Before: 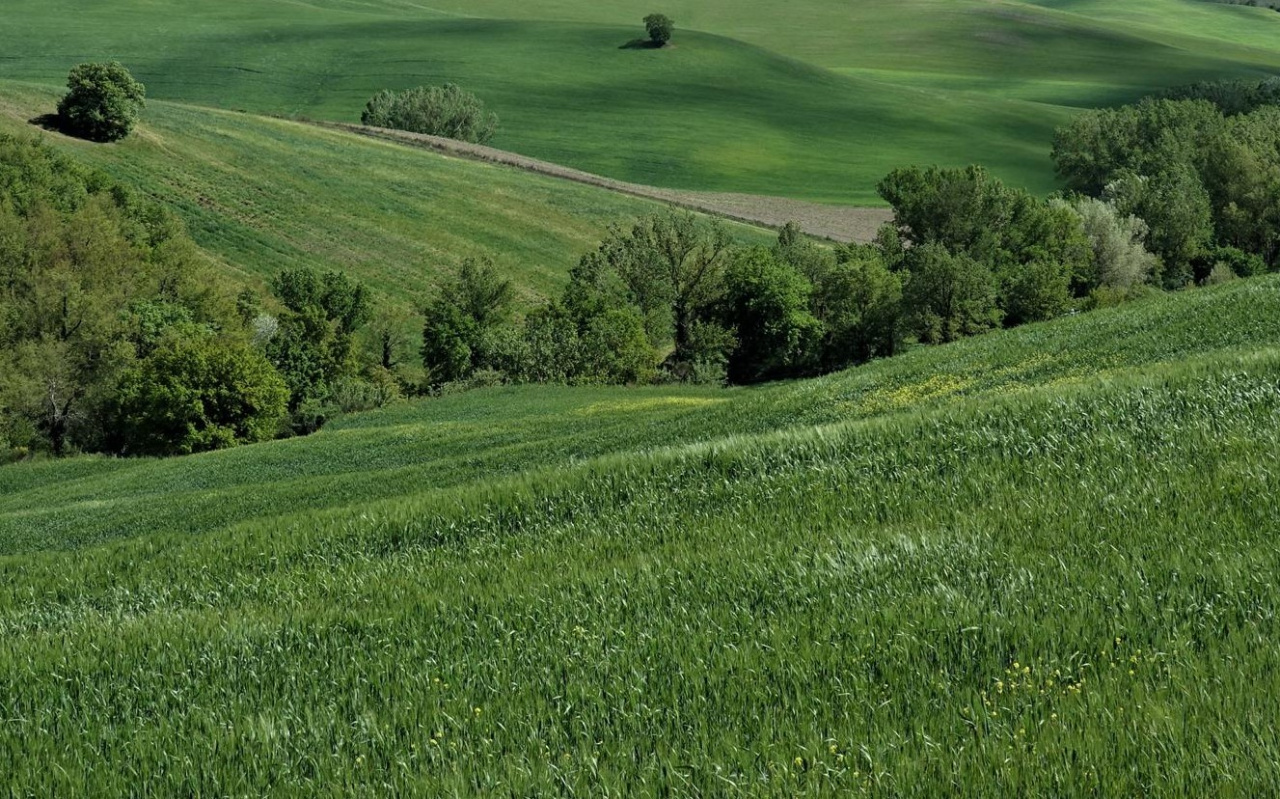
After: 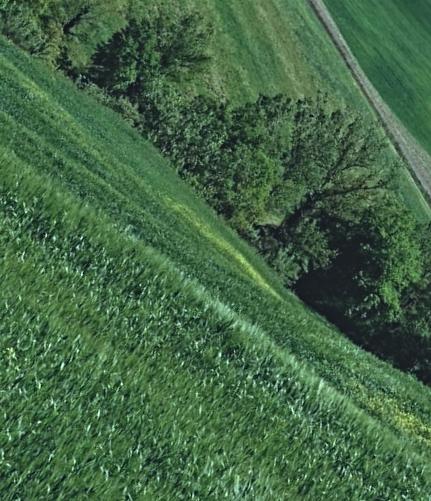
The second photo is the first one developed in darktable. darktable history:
exposure: black level correction -0.015, compensate exposure bias true, compensate highlight preservation false
contrast equalizer: y [[0.5, 0.501, 0.525, 0.597, 0.58, 0.514], [0.5 ×6], [0.5 ×6], [0 ×6], [0 ×6]]
crop and rotate: angle -45.67°, top 16.402%, right 0.843%, bottom 11.742%
color calibration: illuminant F (fluorescent), F source F9 (Cool White Deluxe 4150 K) – high CRI, x 0.375, y 0.373, temperature 4152.75 K
base curve: curves: ch0 [(0, 0) (0.303, 0.277) (1, 1)], preserve colors none
